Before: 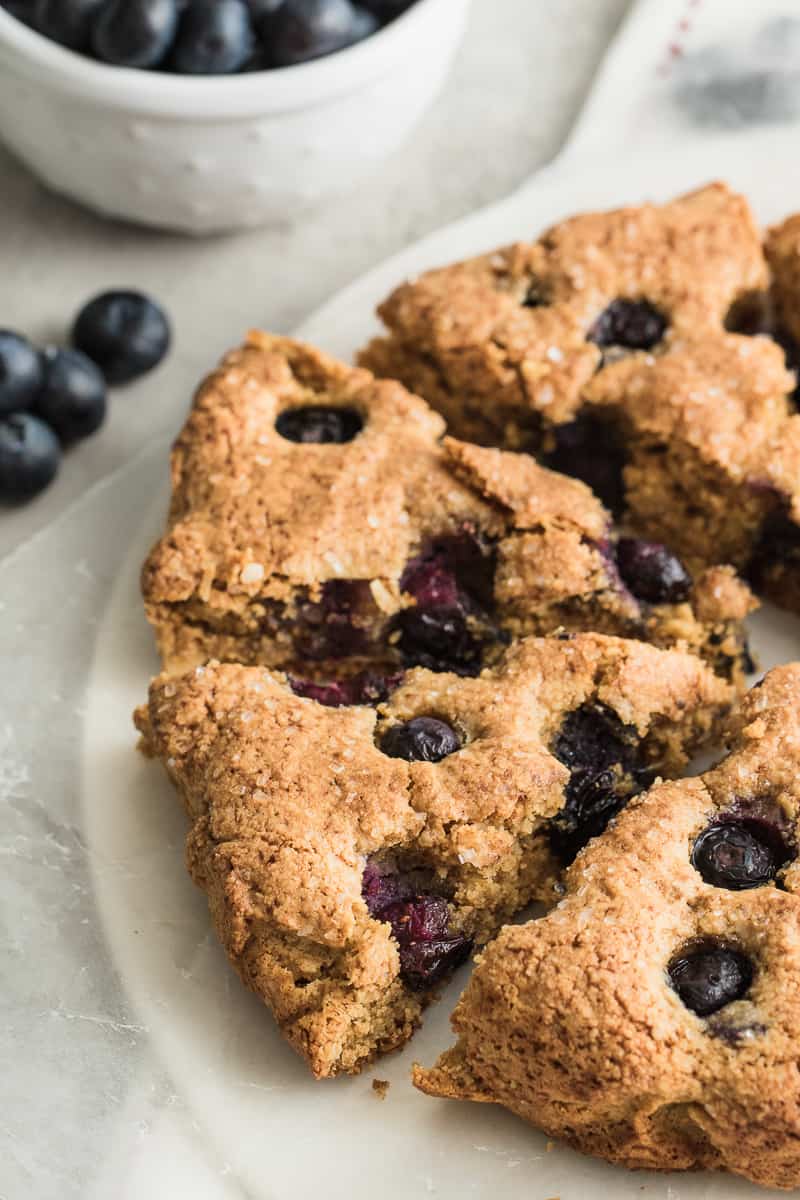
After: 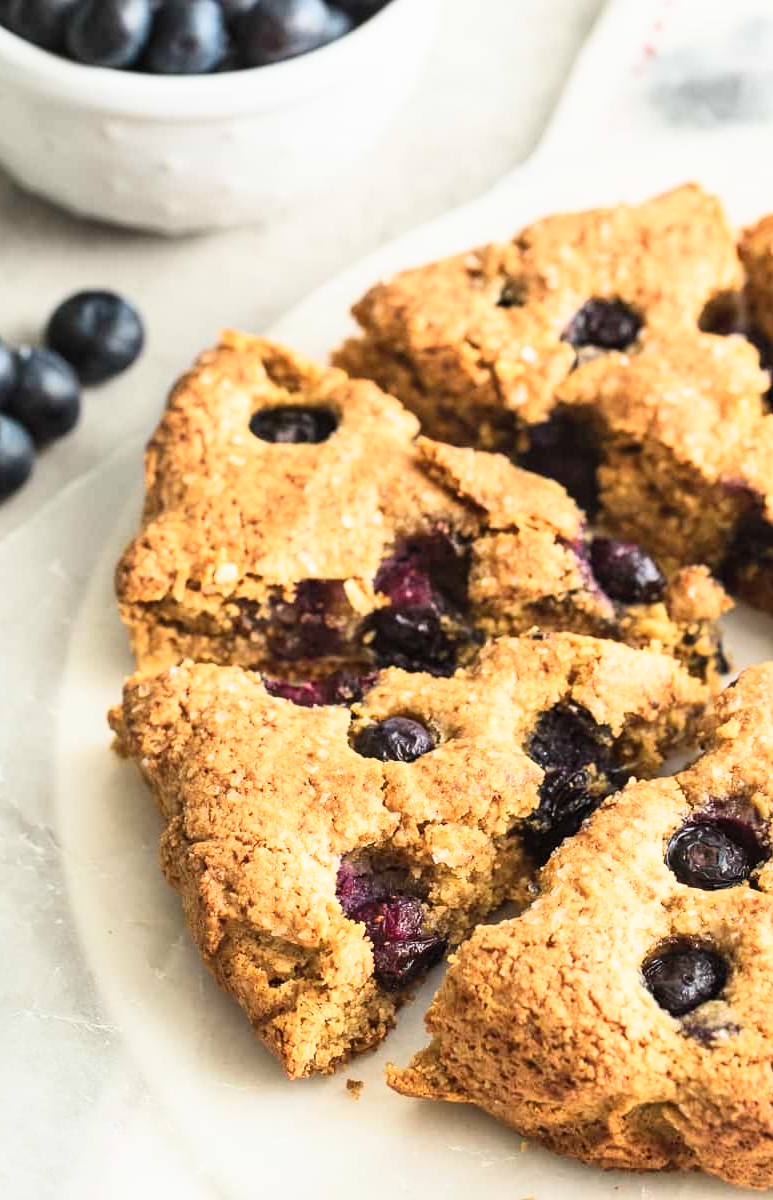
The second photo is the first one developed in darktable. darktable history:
crop and rotate: left 3.372%
contrast brightness saturation: contrast 0.198, brightness 0.169, saturation 0.218
base curve: curves: ch0 [(0, 0) (0.666, 0.806) (1, 1)], preserve colors none
